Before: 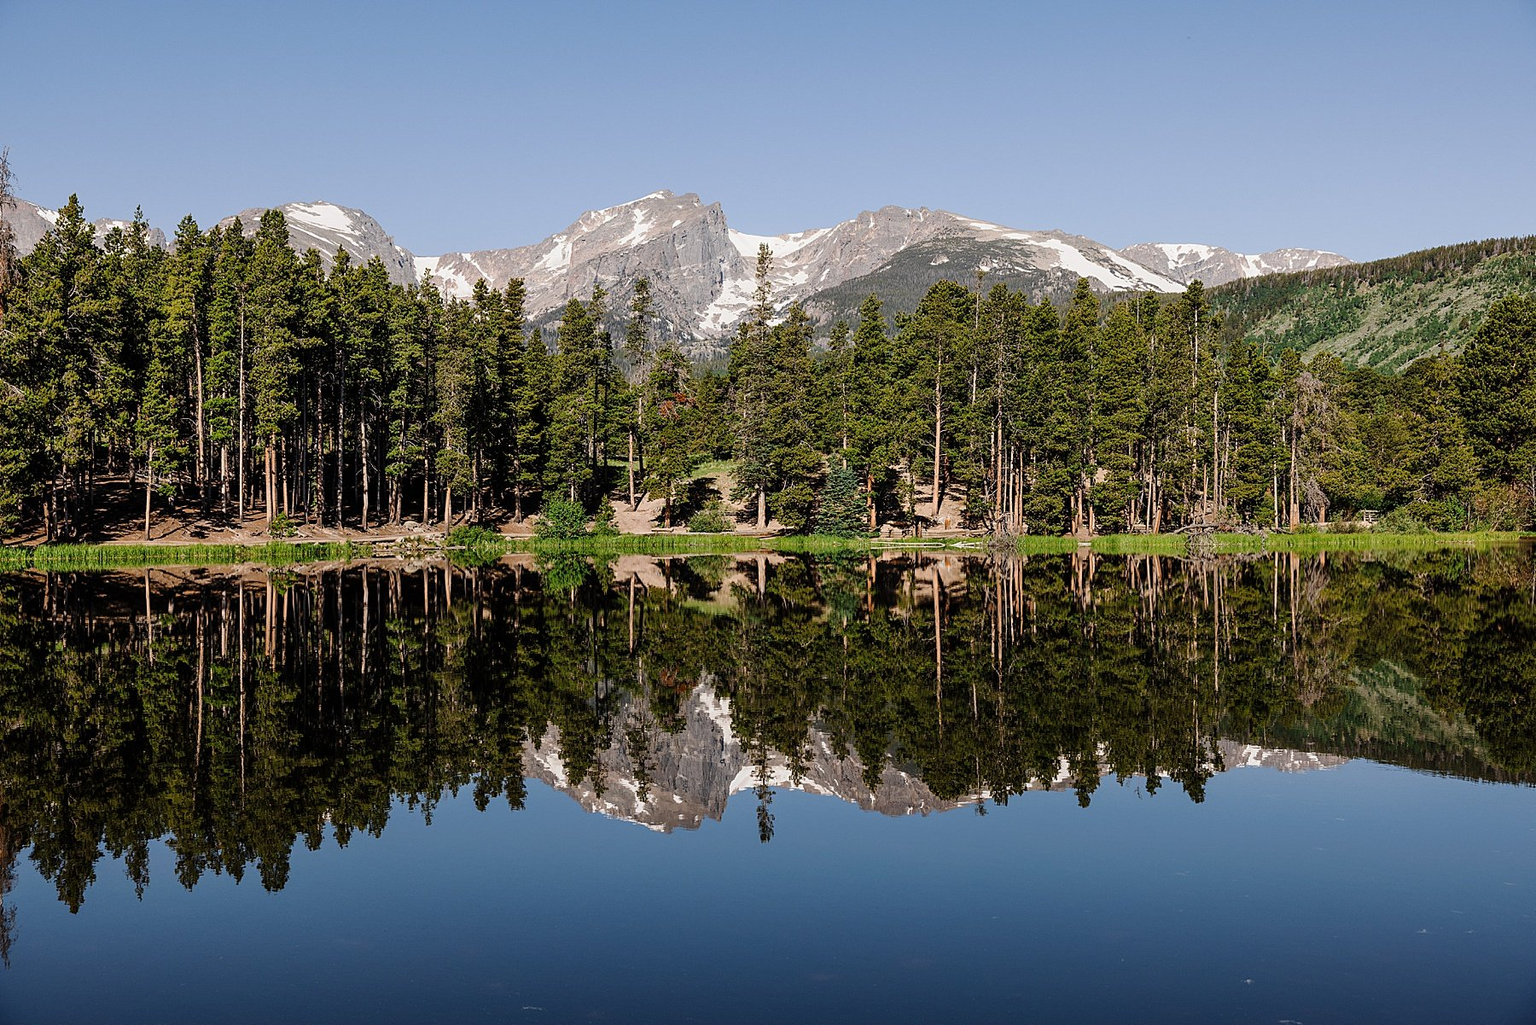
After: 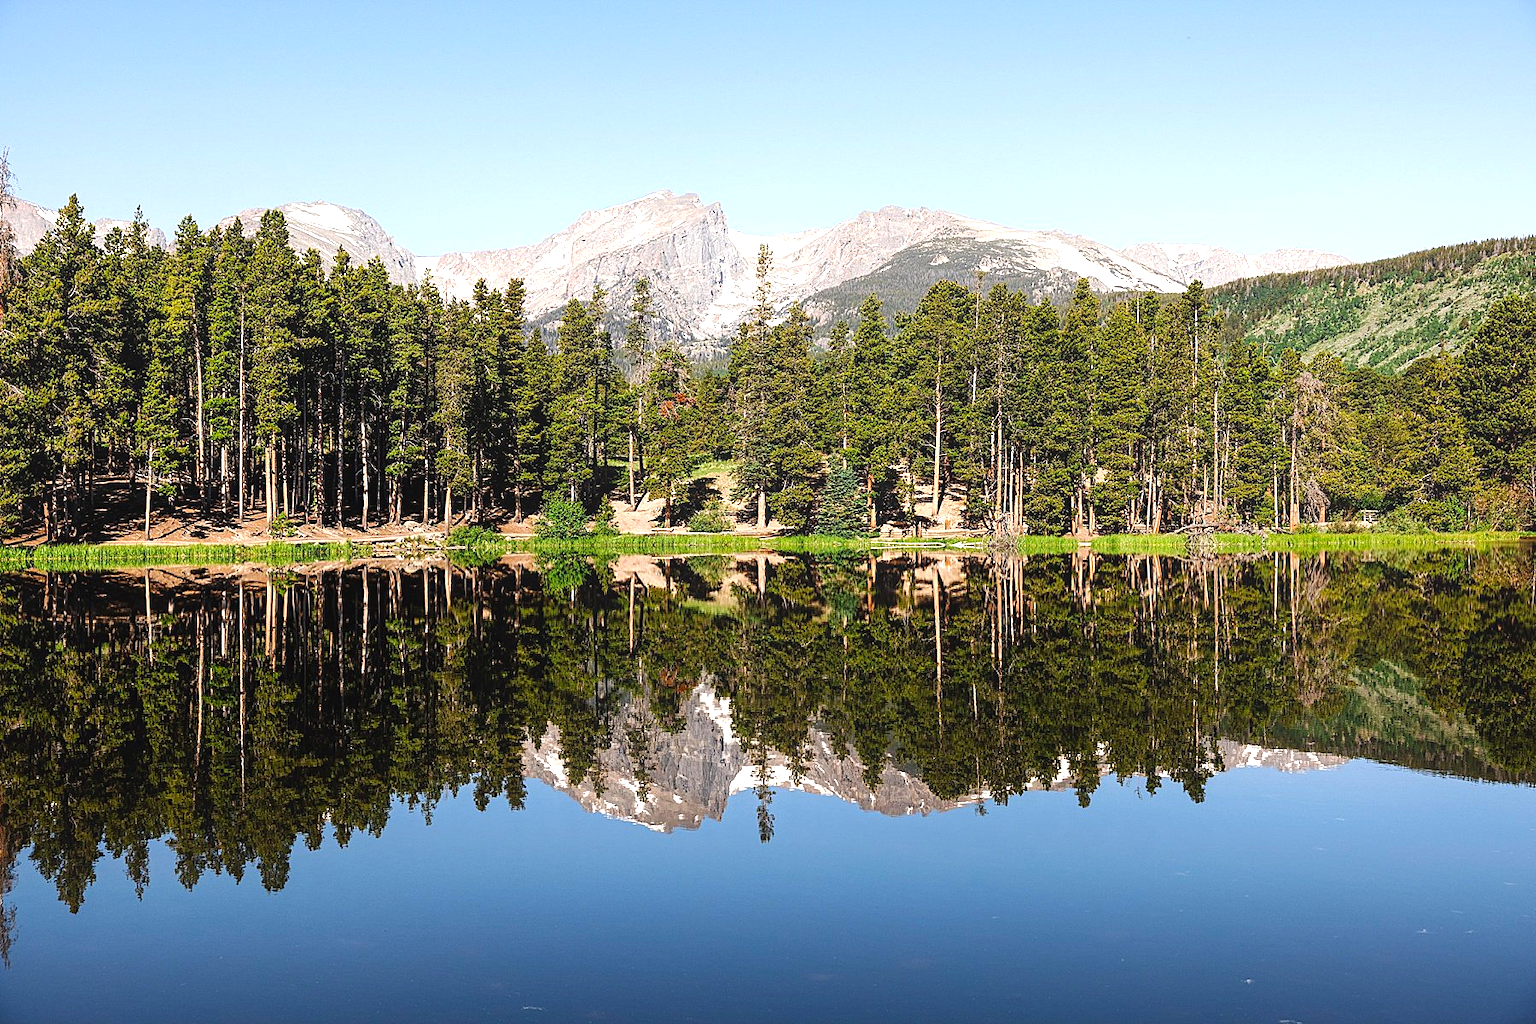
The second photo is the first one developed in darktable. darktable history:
exposure: exposure 1.144 EV, compensate exposure bias true, compensate highlight preservation false
contrast equalizer: octaves 7, y [[0.439, 0.44, 0.442, 0.457, 0.493, 0.498], [0.5 ×6], [0.5 ×6], [0 ×6], [0 ×6]]
contrast brightness saturation: contrast -0.018, brightness -0.013, saturation 0.033
